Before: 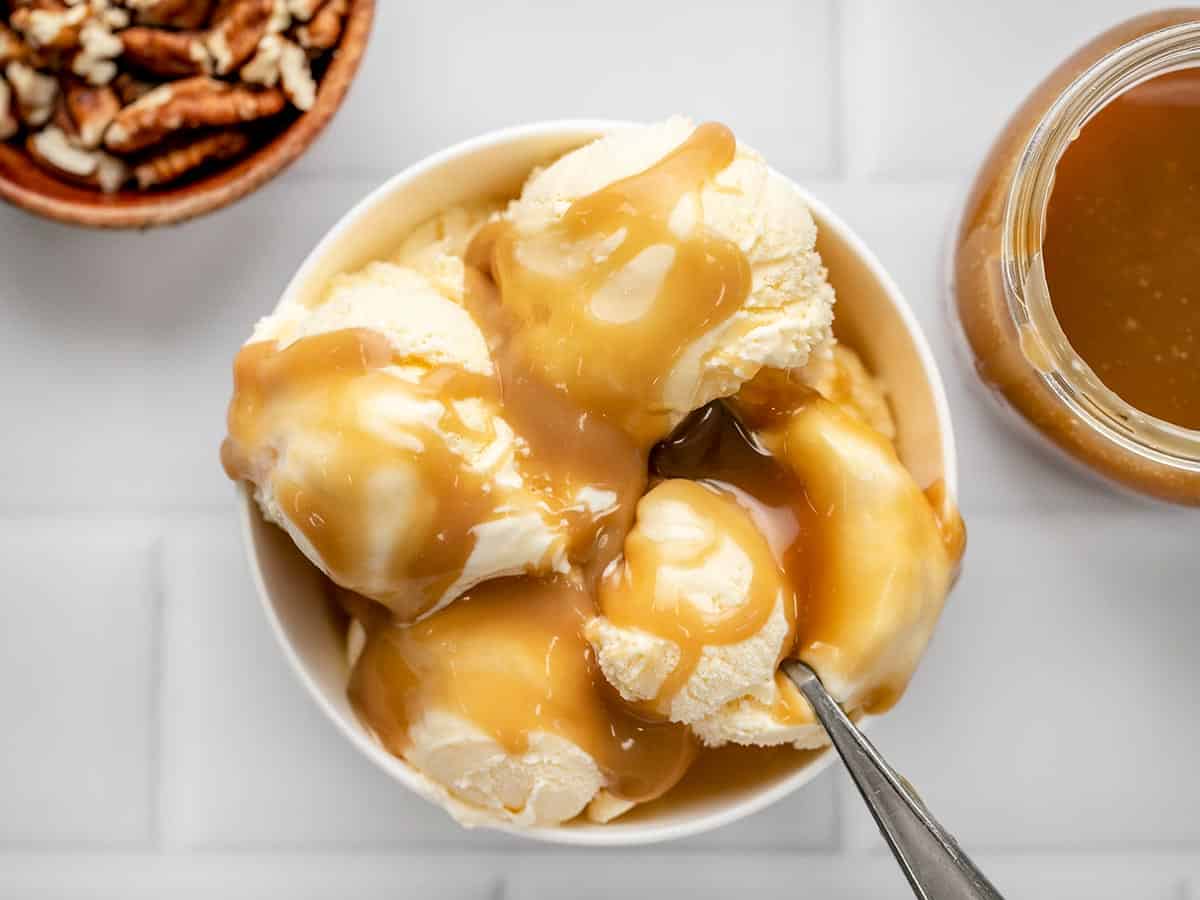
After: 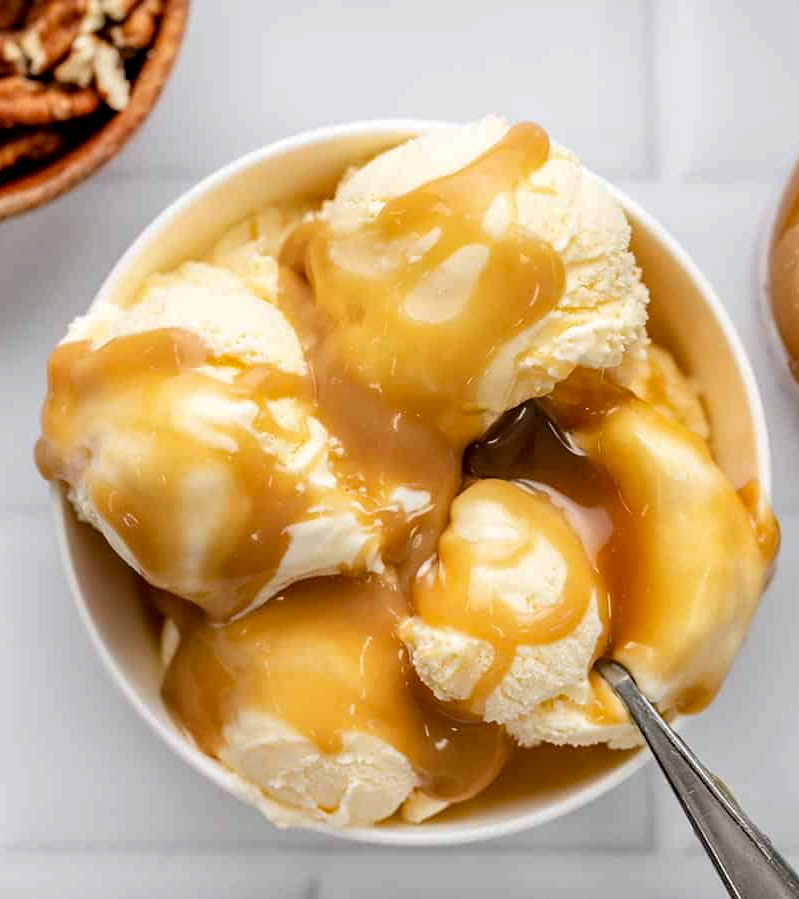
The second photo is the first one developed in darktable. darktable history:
crop and rotate: left 15.569%, right 17.789%
haze removal: compatibility mode true
